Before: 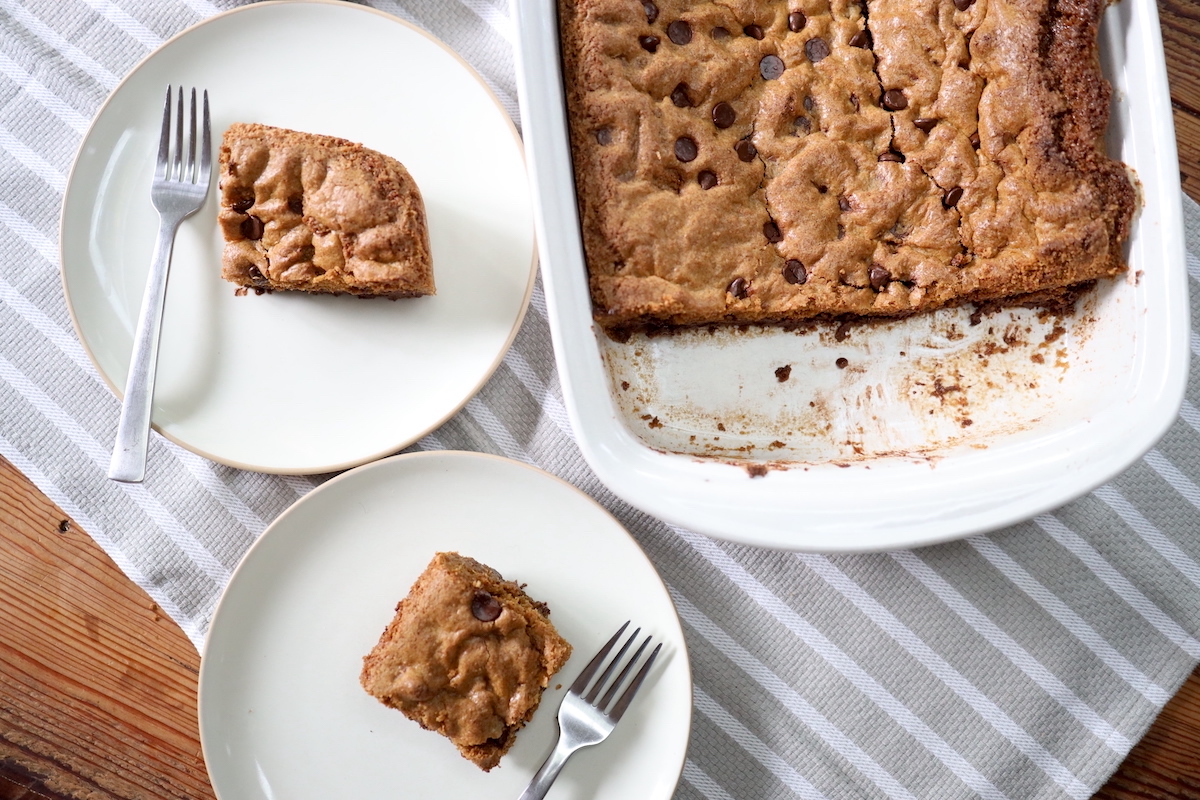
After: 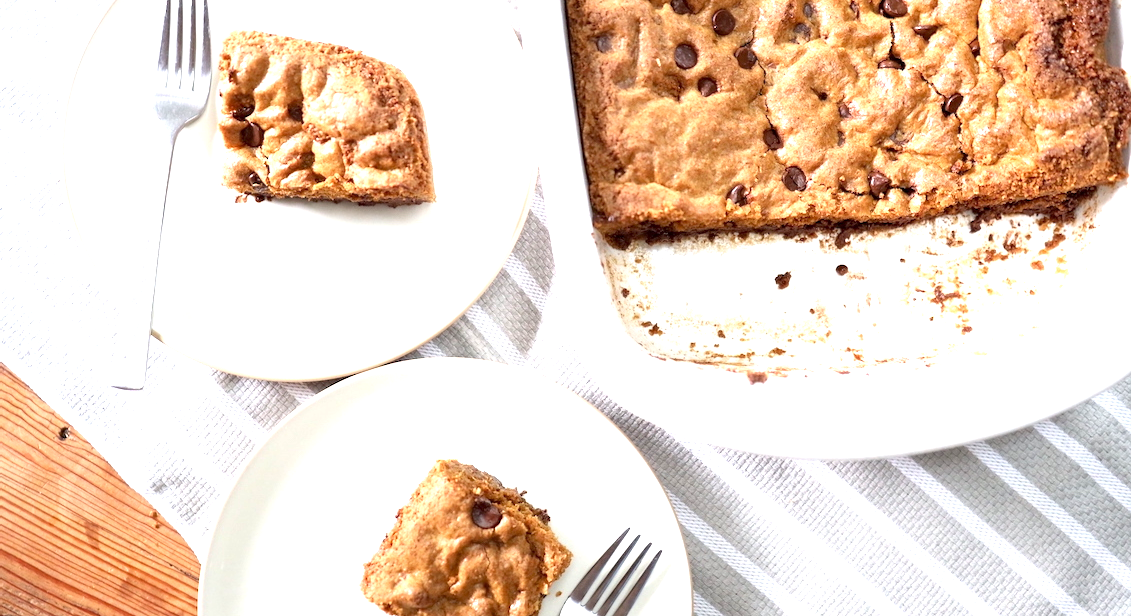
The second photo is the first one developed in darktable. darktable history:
crop and rotate: angle 0.03°, top 11.643%, right 5.651%, bottom 11.189%
exposure: exposure 1.2 EV, compensate highlight preservation false
